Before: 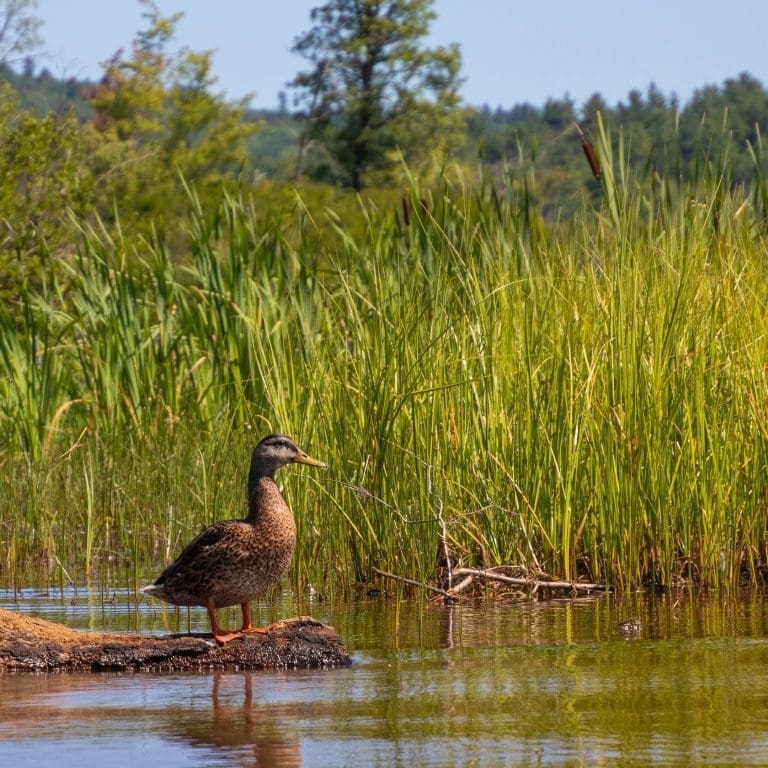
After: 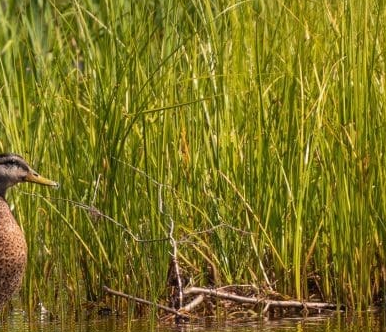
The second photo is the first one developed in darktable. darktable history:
crop: left 35.03%, top 36.625%, right 14.663%, bottom 20.057%
exposure: compensate highlight preservation false
